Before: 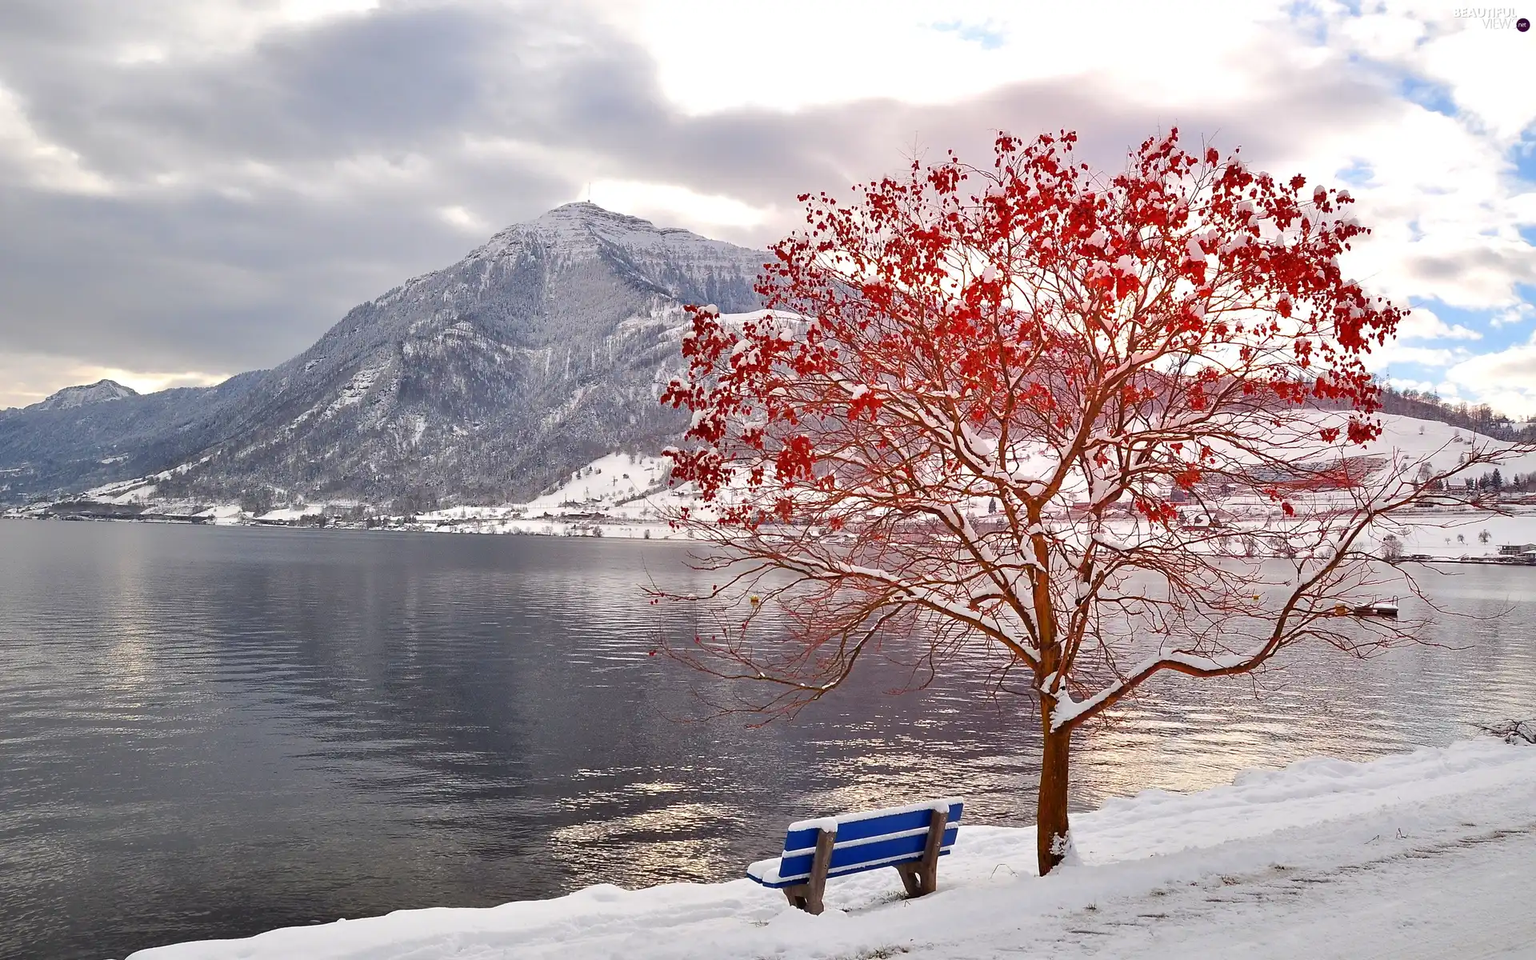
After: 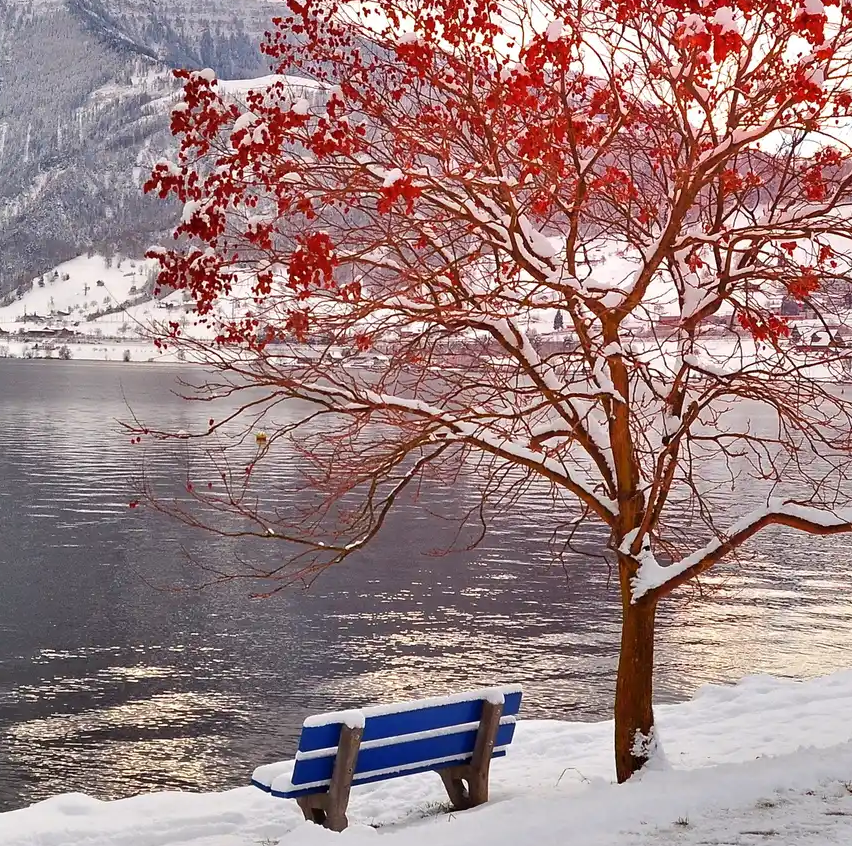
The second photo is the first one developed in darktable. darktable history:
crop: left 35.535%, top 26.063%, right 20.039%, bottom 3.365%
color correction: highlights b* 0.052, saturation 0.986
